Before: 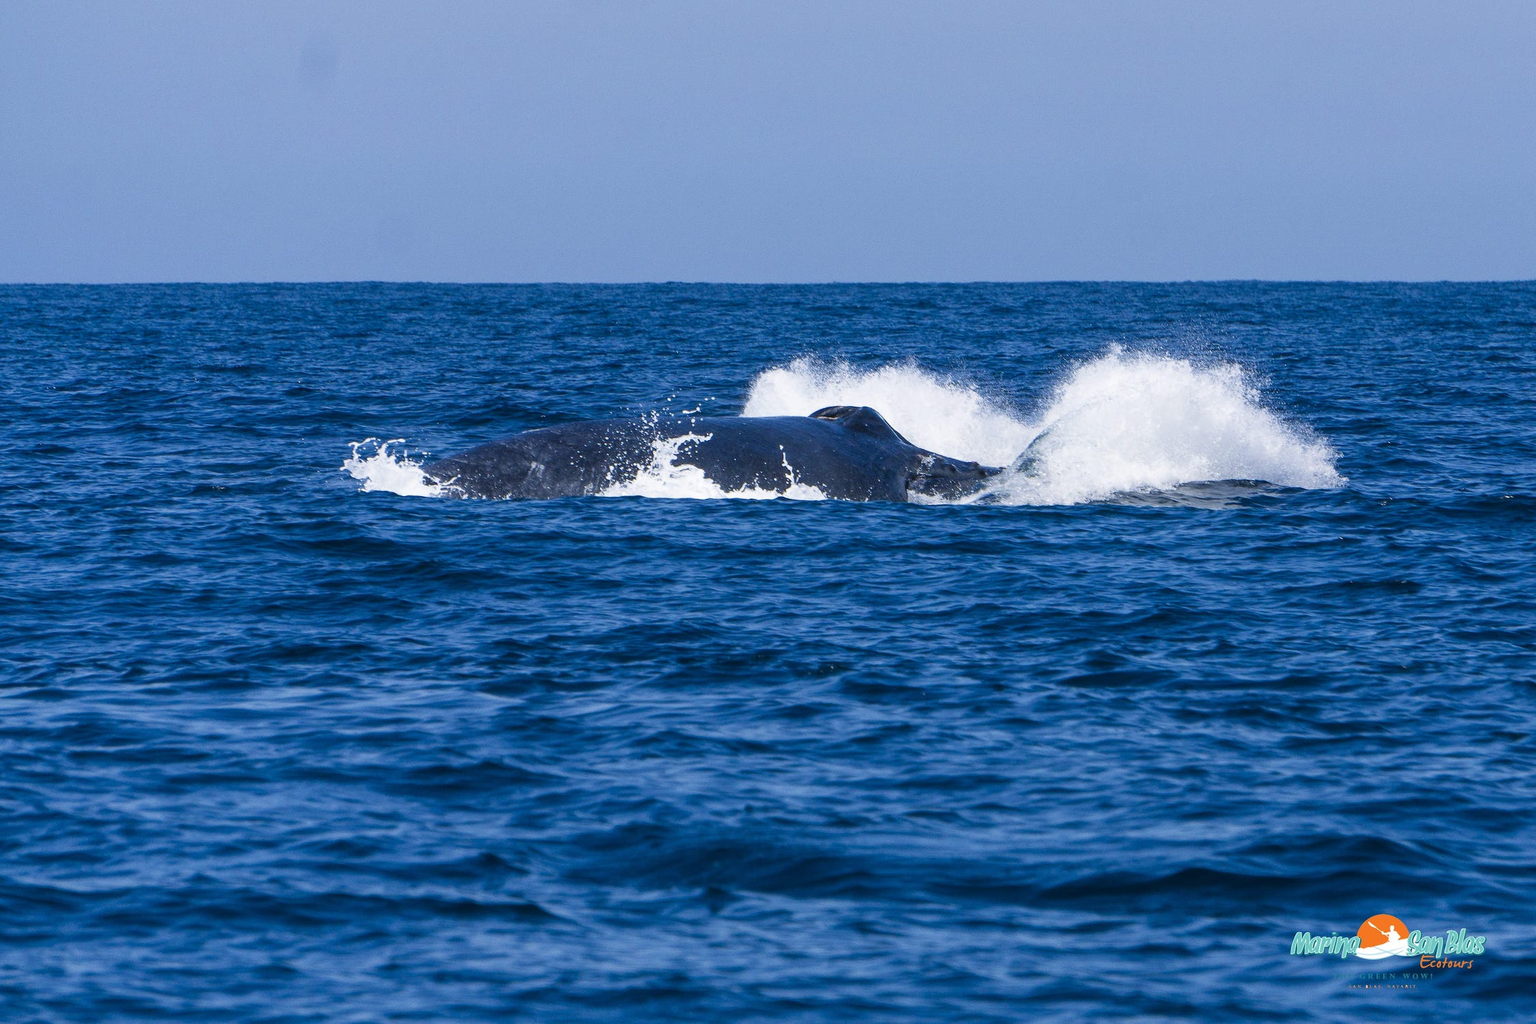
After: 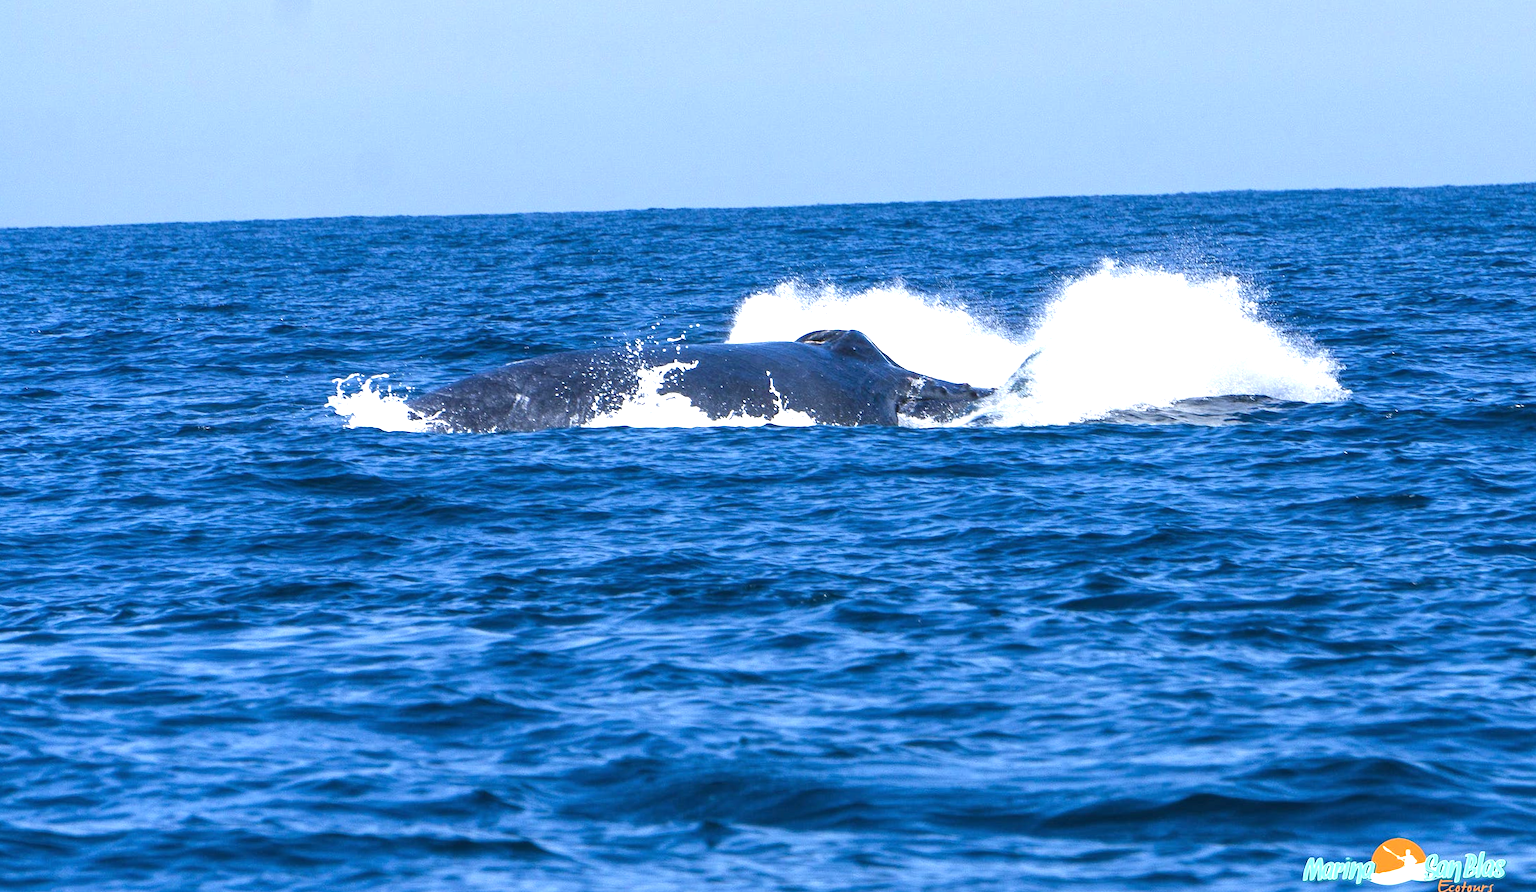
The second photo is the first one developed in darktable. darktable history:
crop and rotate: top 5.609%, bottom 5.609%
exposure: black level correction 0, exposure 1 EV, compensate exposure bias true, compensate highlight preservation false
rotate and perspective: rotation -1.32°, lens shift (horizontal) -0.031, crop left 0.015, crop right 0.985, crop top 0.047, crop bottom 0.982
